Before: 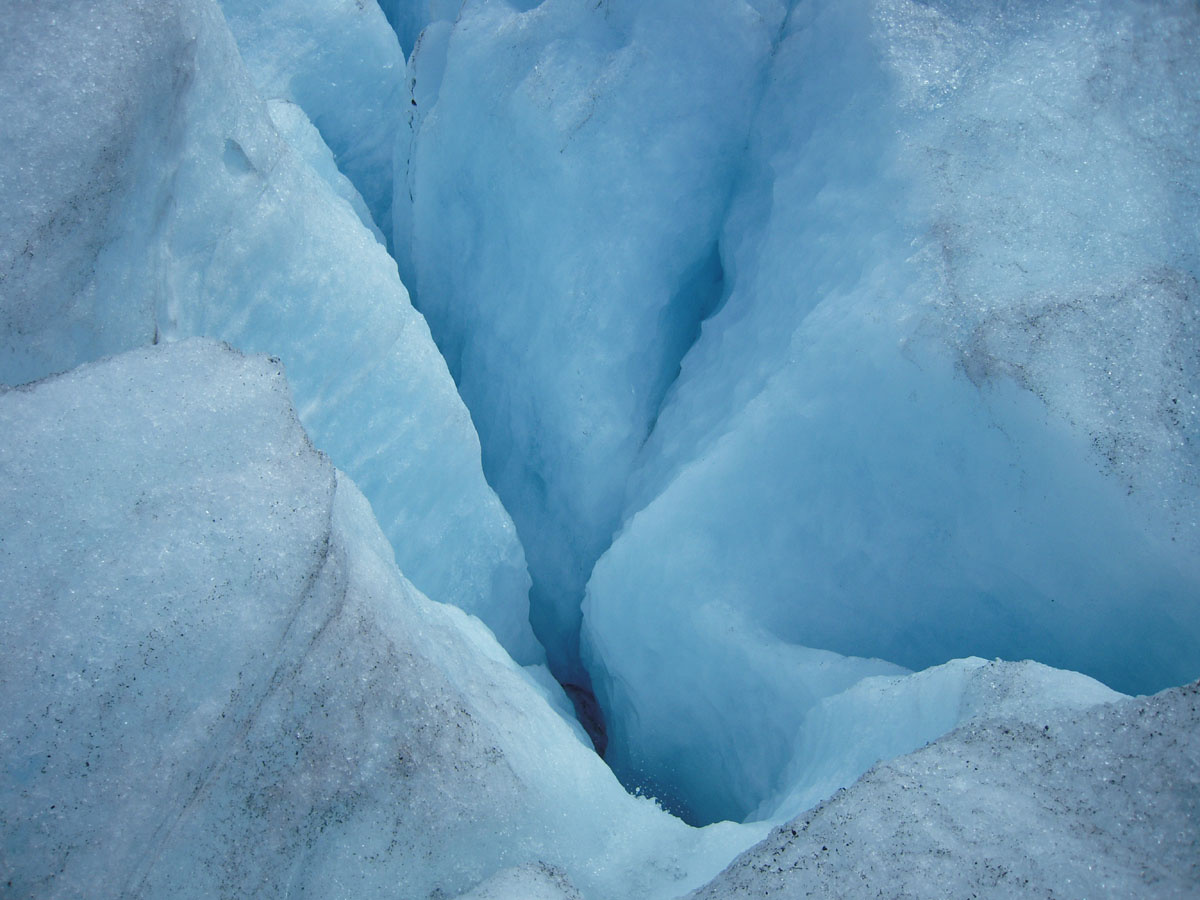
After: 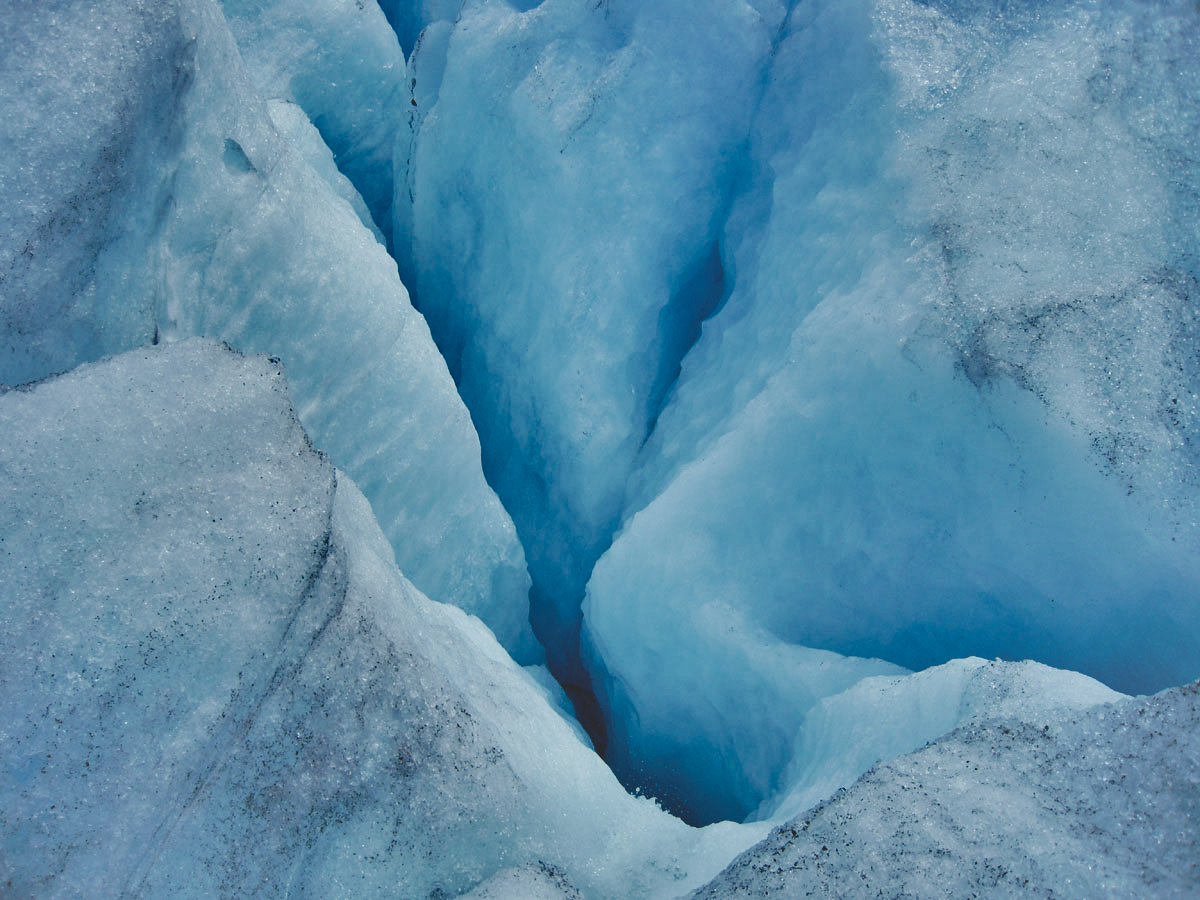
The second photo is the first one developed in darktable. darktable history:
tone curve: curves: ch0 [(0, 0) (0.003, 0.319) (0.011, 0.319) (0.025, 0.319) (0.044, 0.323) (0.069, 0.324) (0.1, 0.328) (0.136, 0.329) (0.177, 0.337) (0.224, 0.351) (0.277, 0.373) (0.335, 0.413) (0.399, 0.458) (0.468, 0.533) (0.543, 0.617) (0.623, 0.71) (0.709, 0.783) (0.801, 0.849) (0.898, 0.911) (1, 1)], preserve colors none
shadows and highlights: shadows 20.91, highlights -82.73, soften with gaussian
white balance: emerald 1
fill light: exposure -2 EV, width 8.6
